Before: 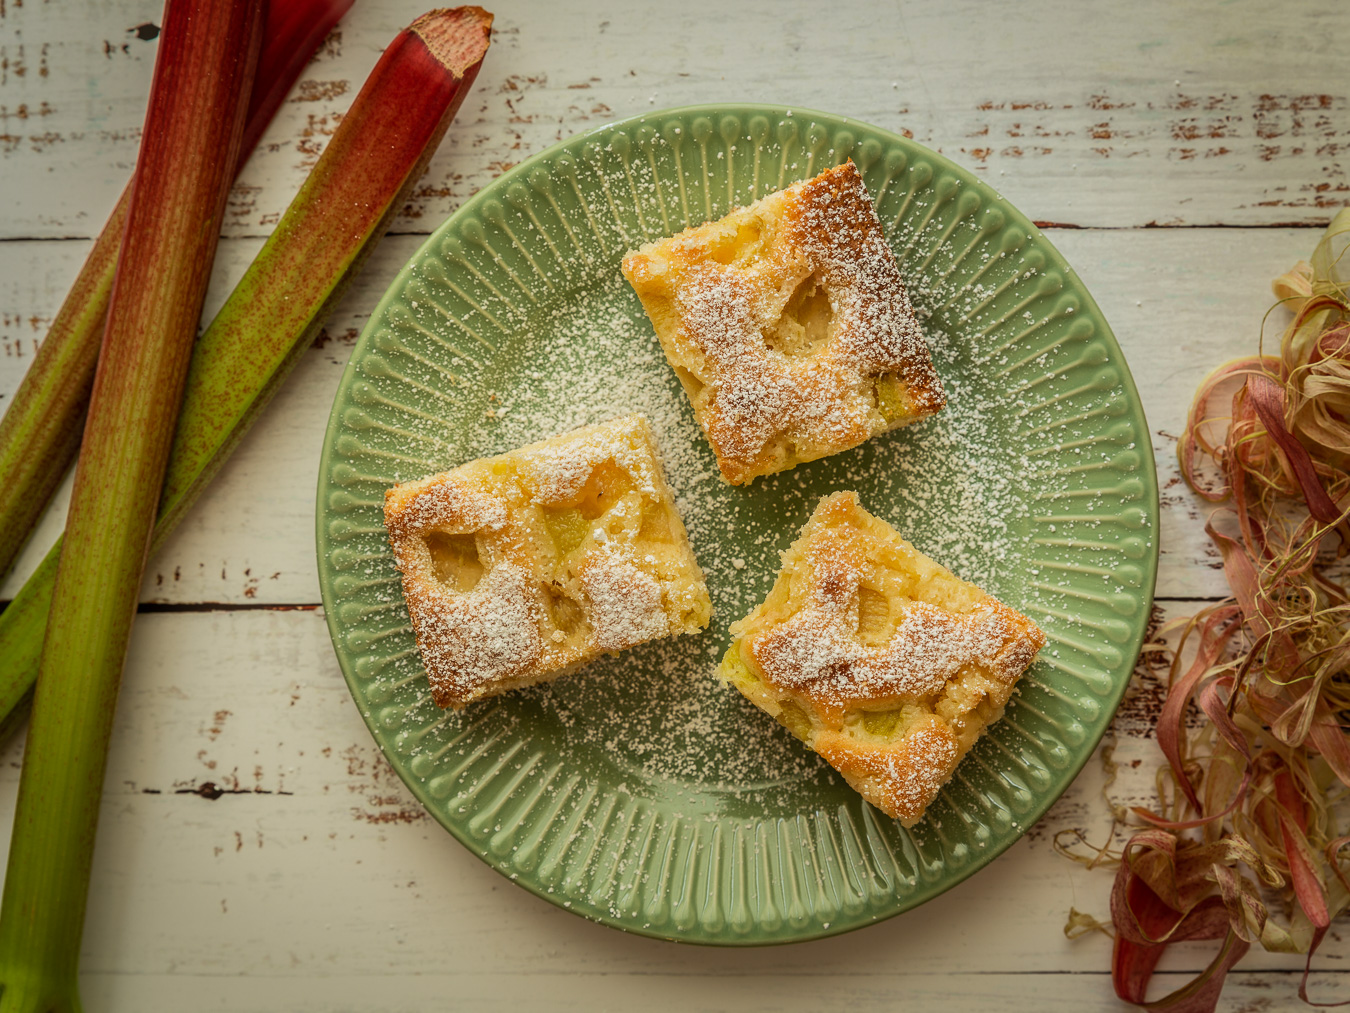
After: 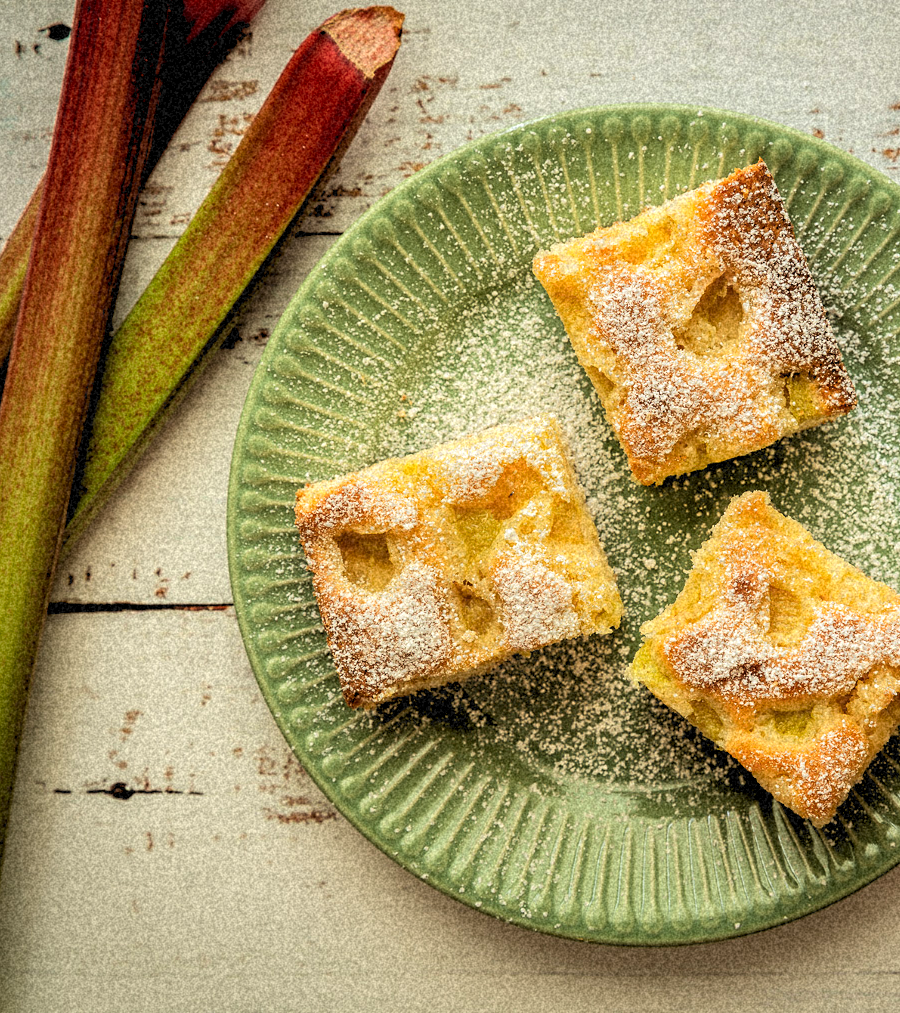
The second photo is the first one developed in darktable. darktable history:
crop and rotate: left 6.617%, right 26.717%
shadows and highlights: shadows 4.1, highlights -17.6, soften with gaussian
color calibration: illuminant same as pipeline (D50), adaptation none (bypass)
tone equalizer: -8 EV -0.75 EV, -7 EV -0.7 EV, -6 EV -0.6 EV, -5 EV -0.4 EV, -3 EV 0.4 EV, -2 EV 0.6 EV, -1 EV 0.7 EV, +0 EV 0.75 EV, edges refinement/feathering 500, mask exposure compensation -1.57 EV, preserve details no
grain: coarseness 46.9 ISO, strength 50.21%, mid-tones bias 0%
color balance: on, module defaults
rgb levels: preserve colors sum RGB, levels [[0.038, 0.433, 0.934], [0, 0.5, 1], [0, 0.5, 1]]
